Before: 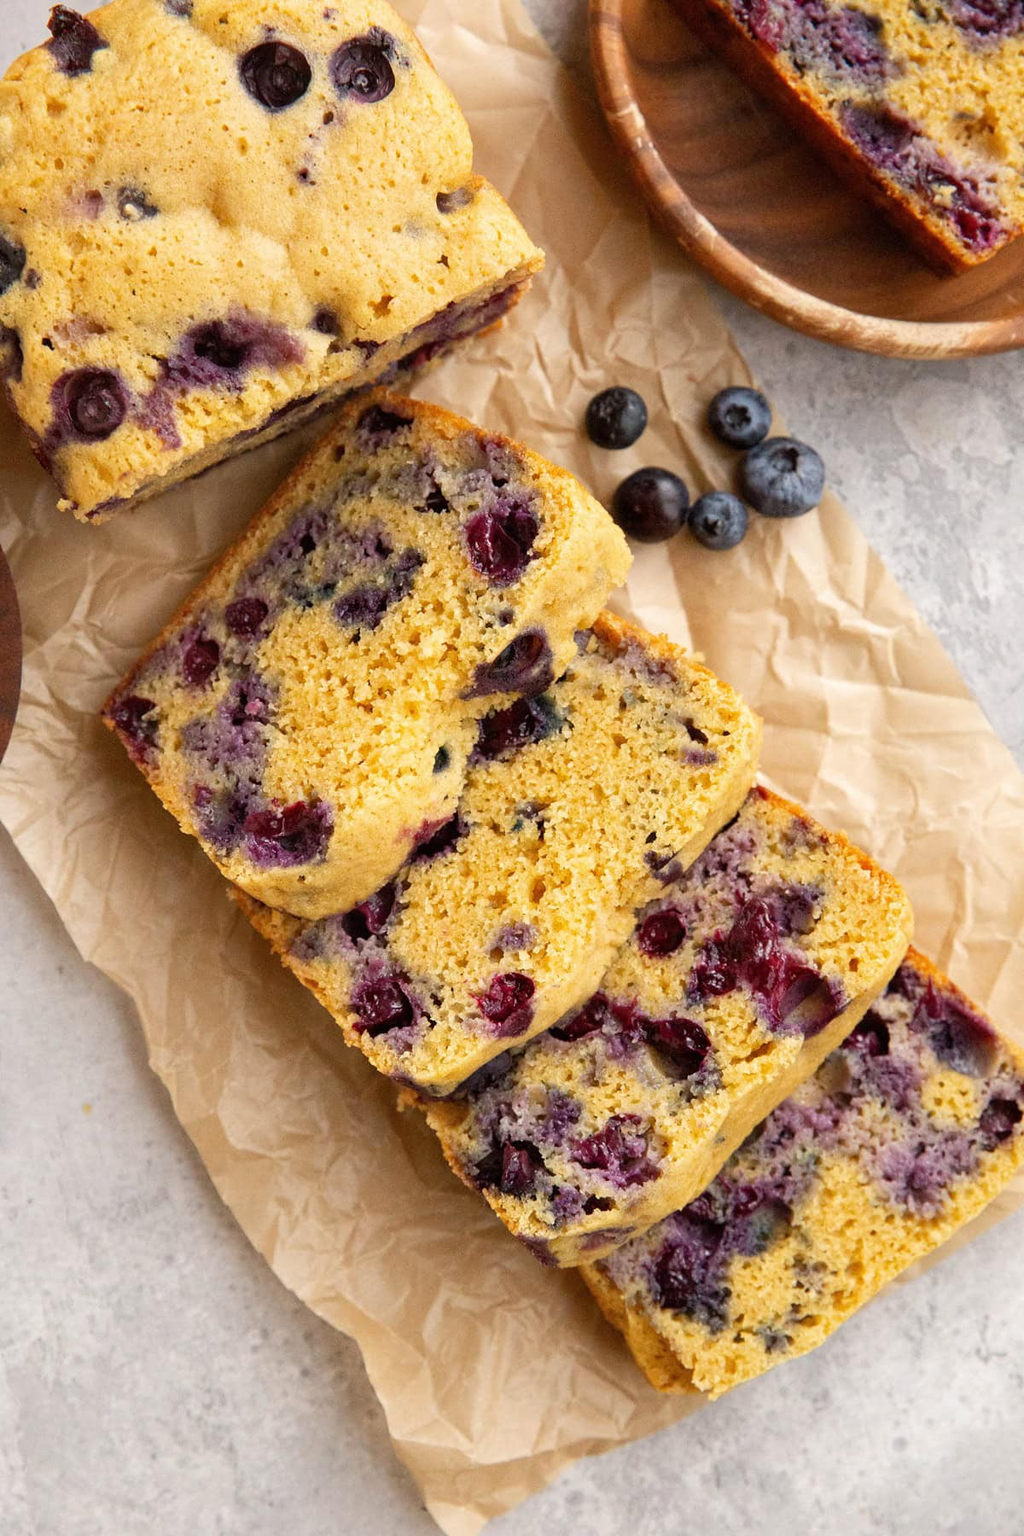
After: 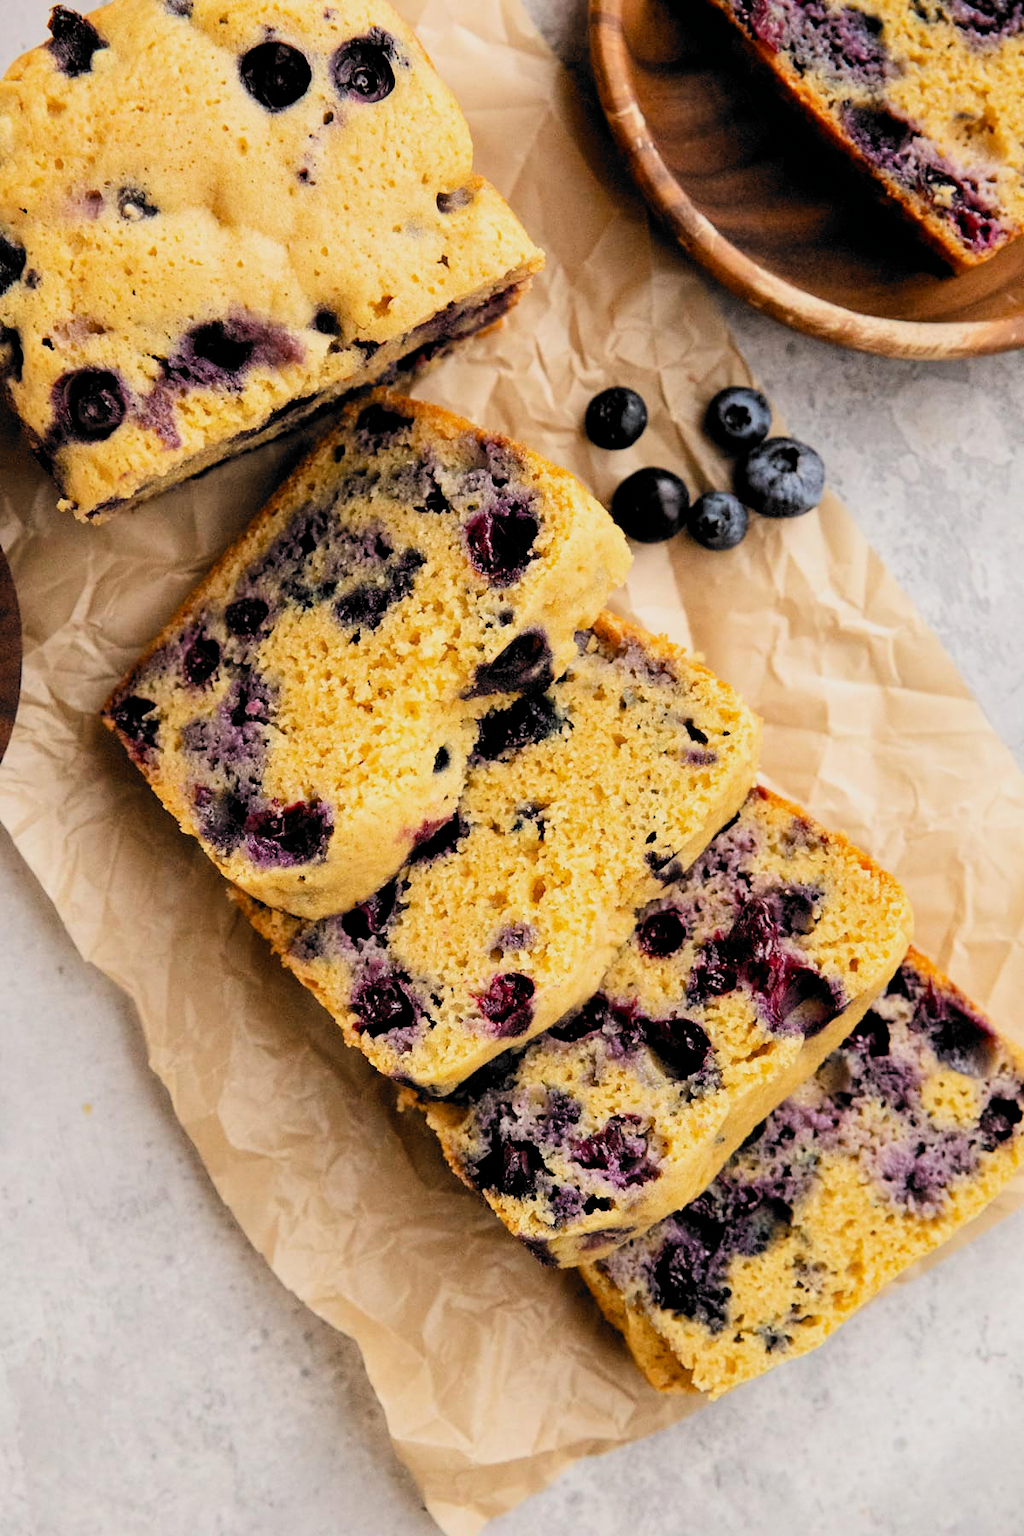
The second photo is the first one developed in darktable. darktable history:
exposure: black level correction 0.01, exposure 0.012 EV, compensate highlight preservation false
filmic rgb: black relative exposure -5.12 EV, white relative exposure 3.99 EV, hardness 2.88, contrast 1.384, highlights saturation mix -30.77%, color science v6 (2022), iterations of high-quality reconstruction 0
